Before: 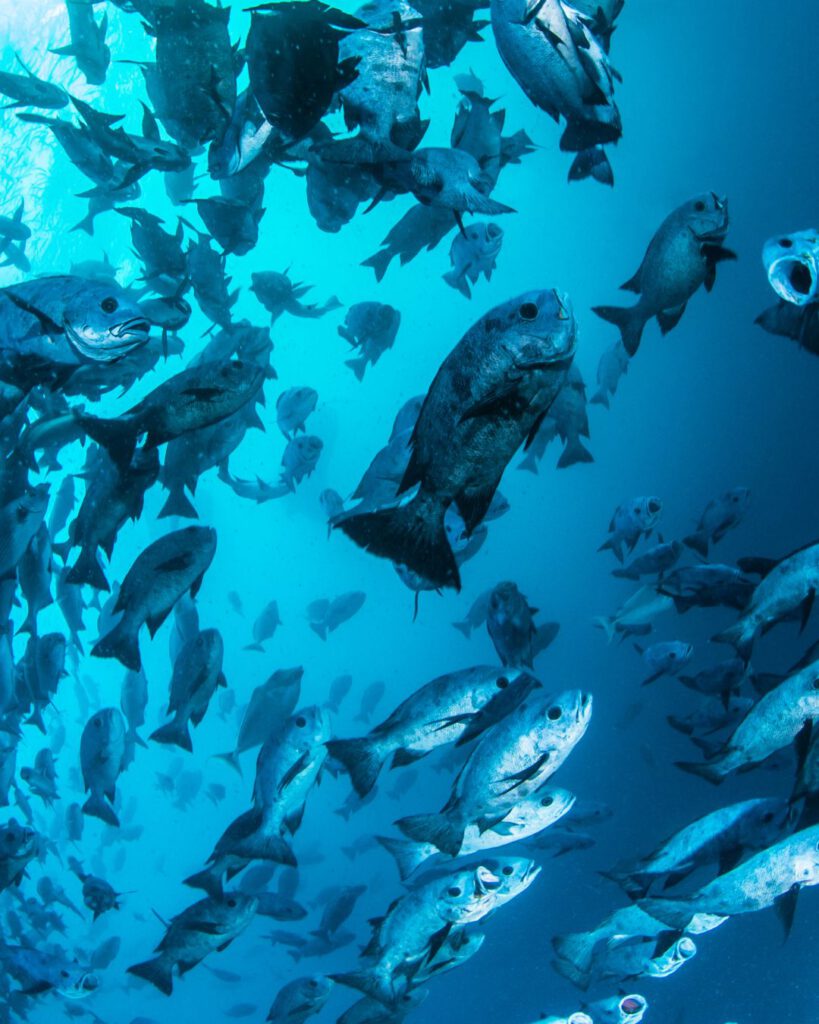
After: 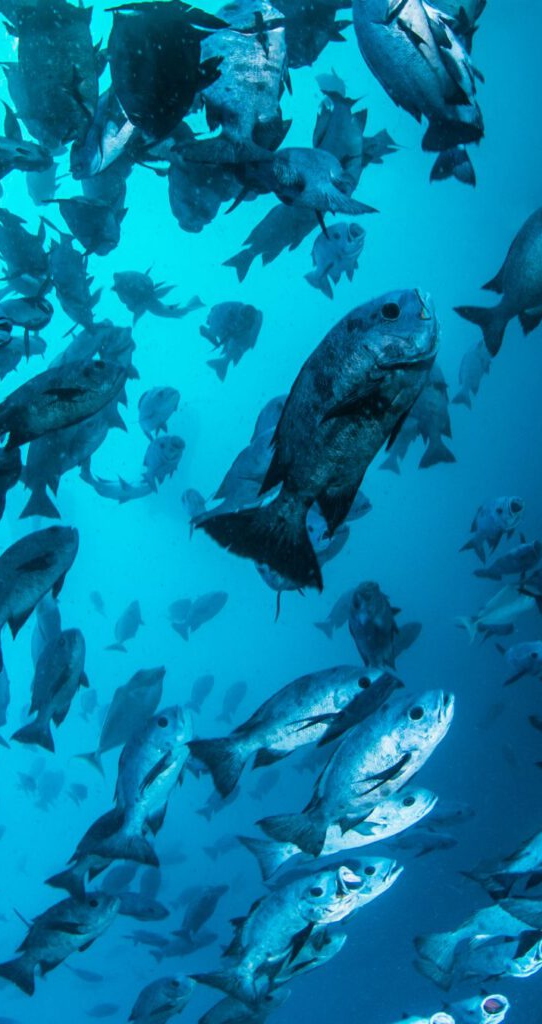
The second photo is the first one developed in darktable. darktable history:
crop: left 16.912%, right 16.848%
